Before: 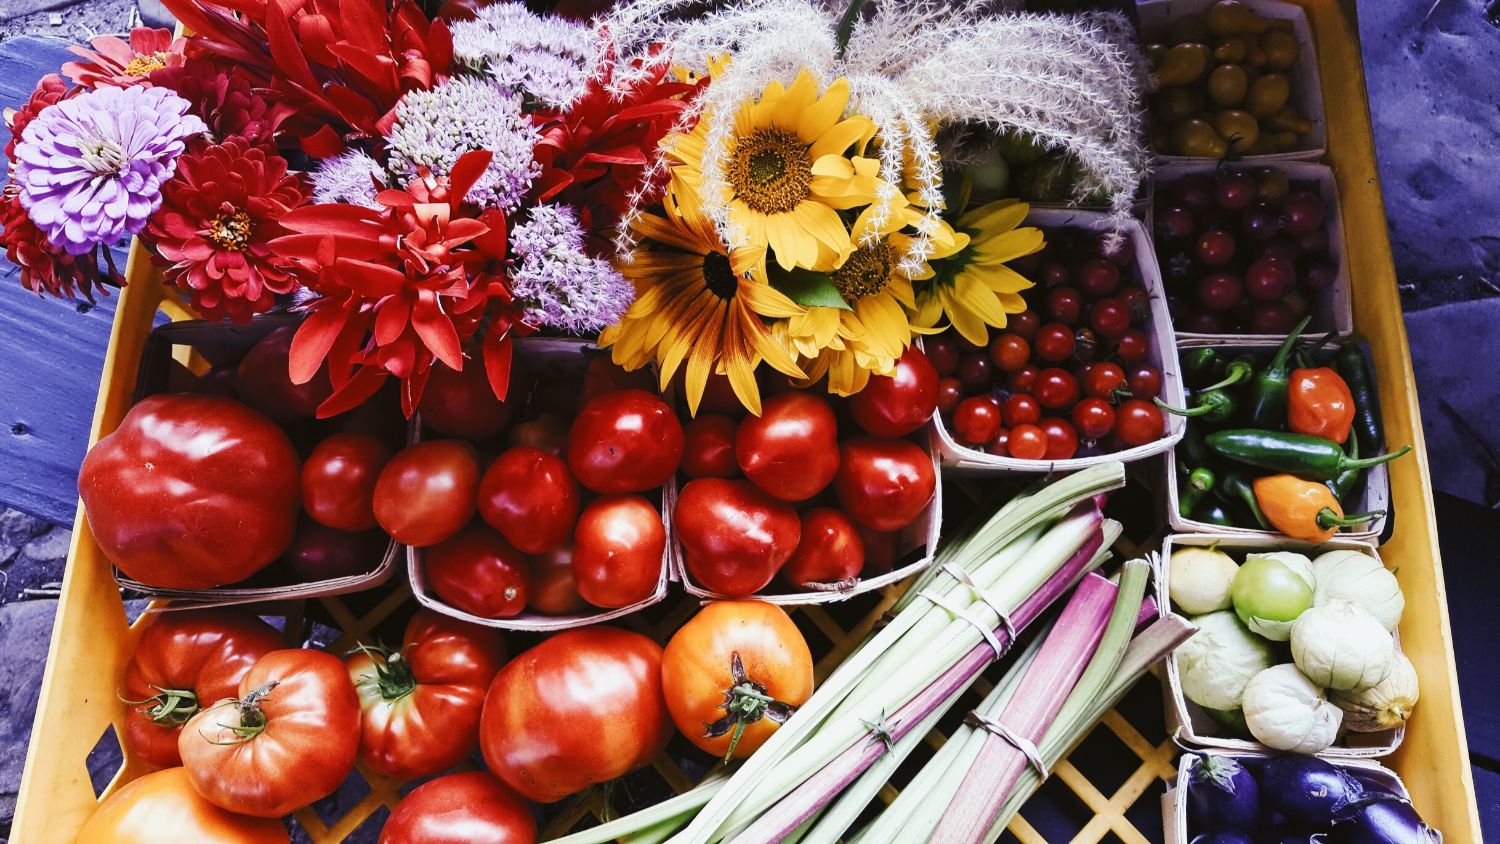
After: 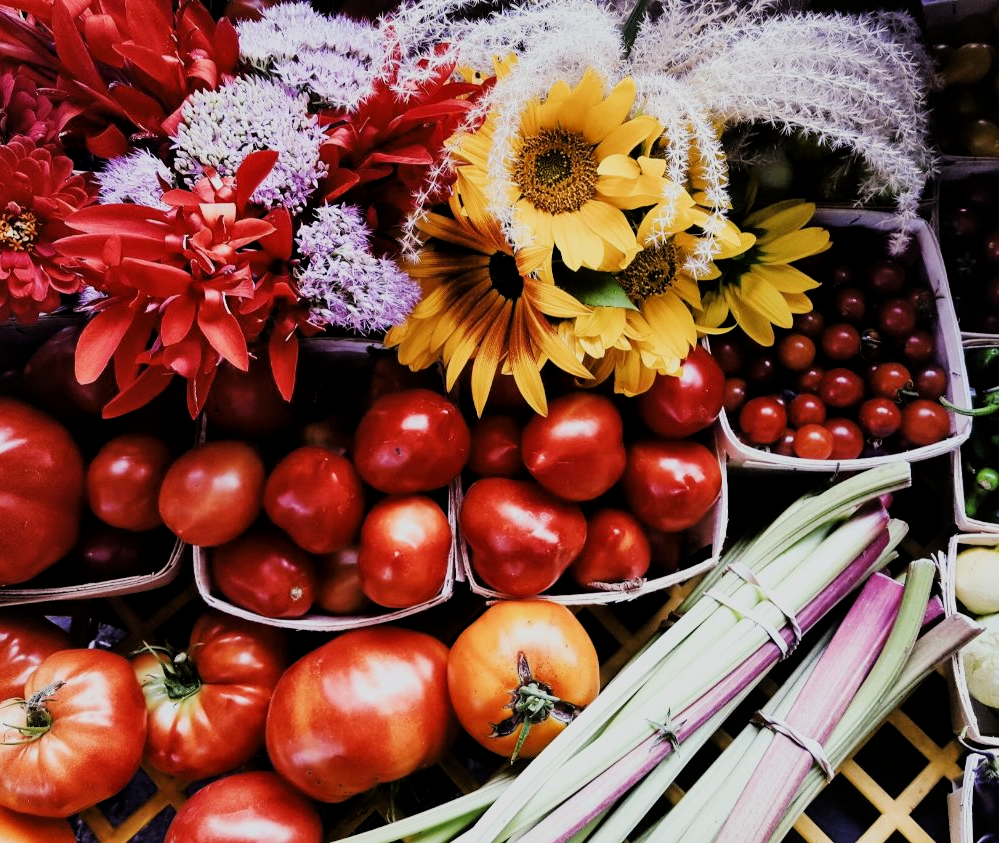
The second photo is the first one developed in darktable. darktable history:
crop and rotate: left 14.292%, right 19.041%
local contrast: mode bilateral grid, contrast 20, coarseness 50, detail 120%, midtone range 0.2
filmic rgb: black relative exposure -7.75 EV, white relative exposure 4.4 EV, threshold 3 EV, hardness 3.76, latitude 50%, contrast 1.1, color science v5 (2021), contrast in shadows safe, contrast in highlights safe, enable highlight reconstruction true
